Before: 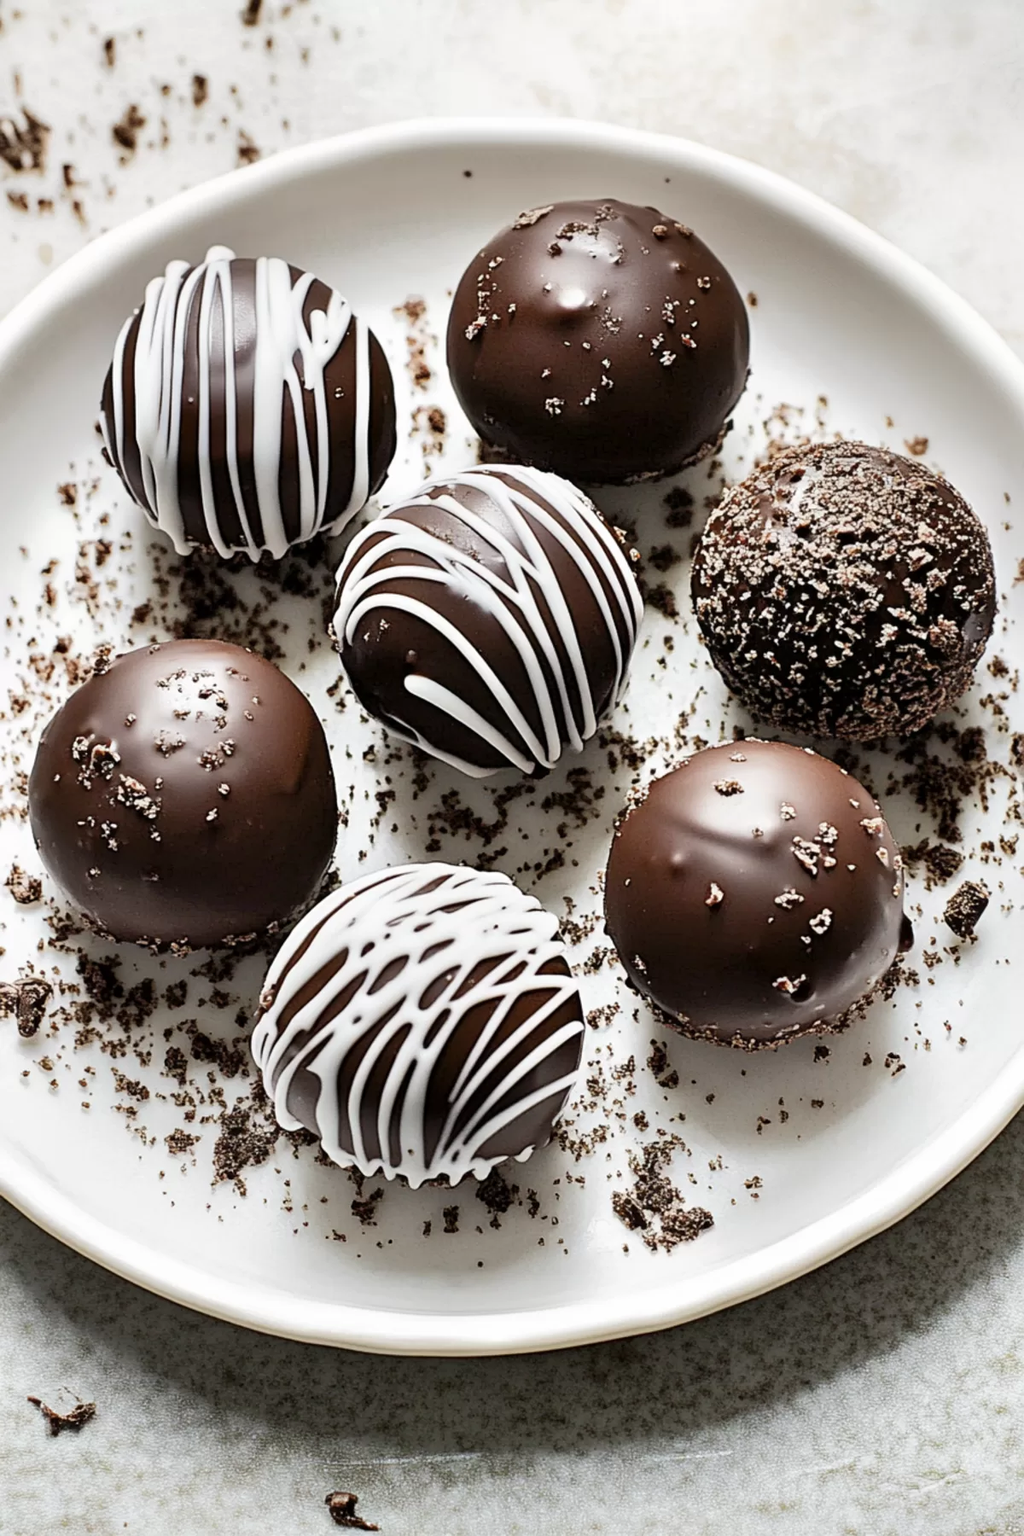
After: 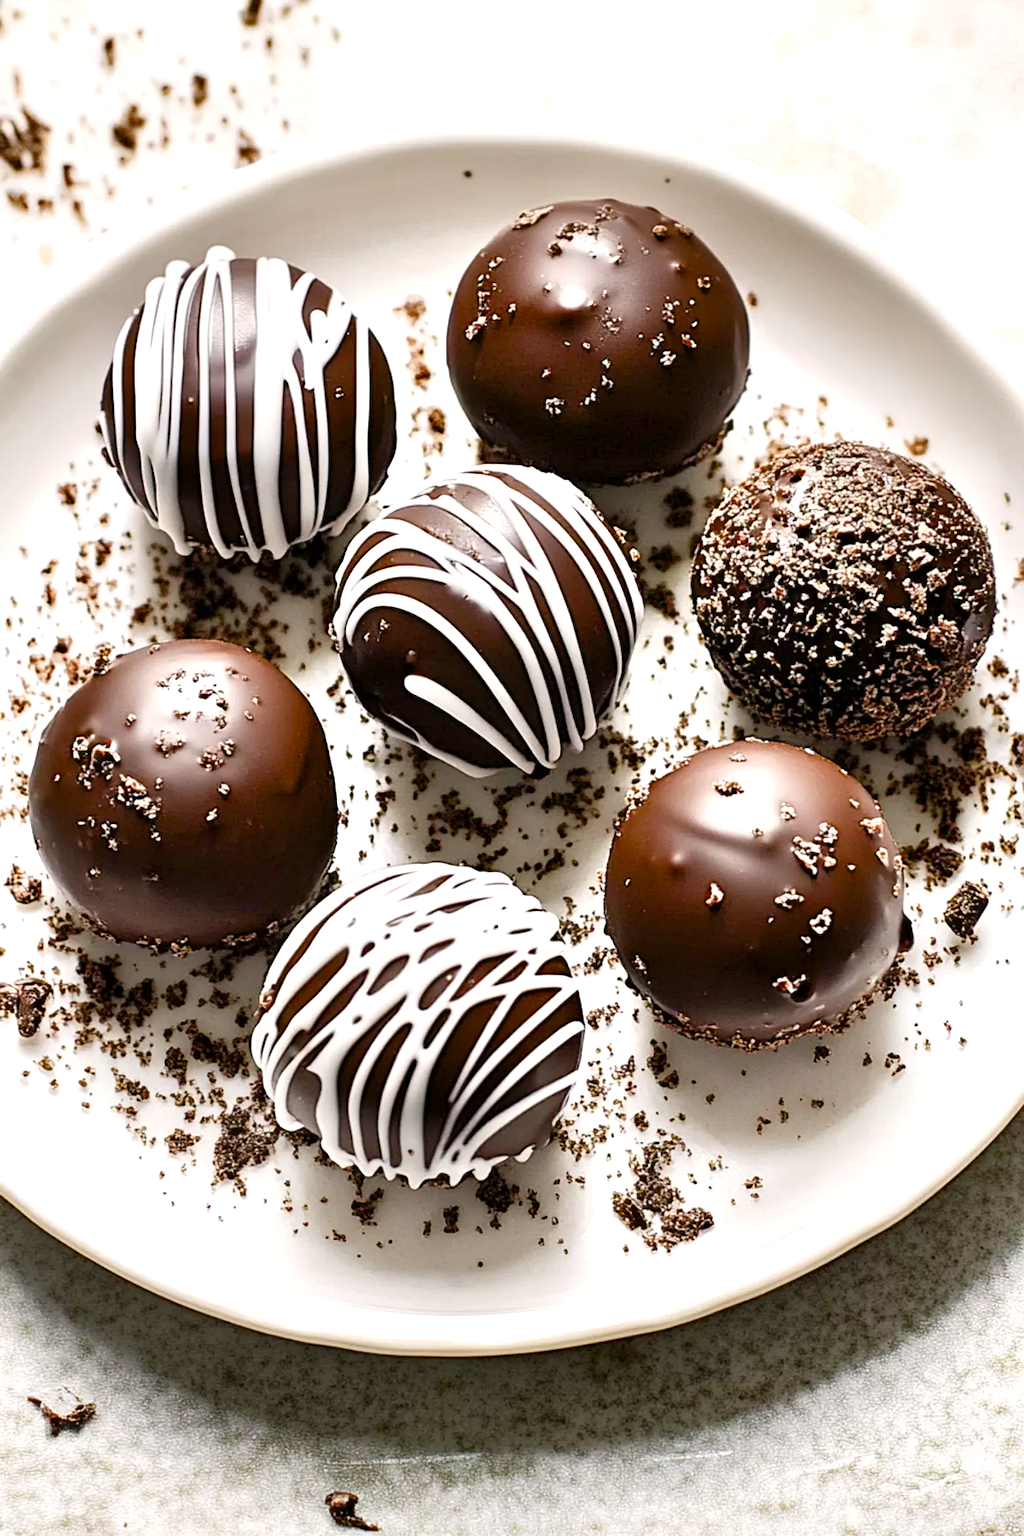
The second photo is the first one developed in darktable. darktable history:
color balance rgb: highlights gain › chroma 1.411%, highlights gain › hue 51.85°, linear chroma grading › global chroma 25.494%, perceptual saturation grading › global saturation 20%, perceptual saturation grading › highlights -50.384%, perceptual saturation grading › shadows 30.69%, perceptual brilliance grading › global brilliance 11.2%
